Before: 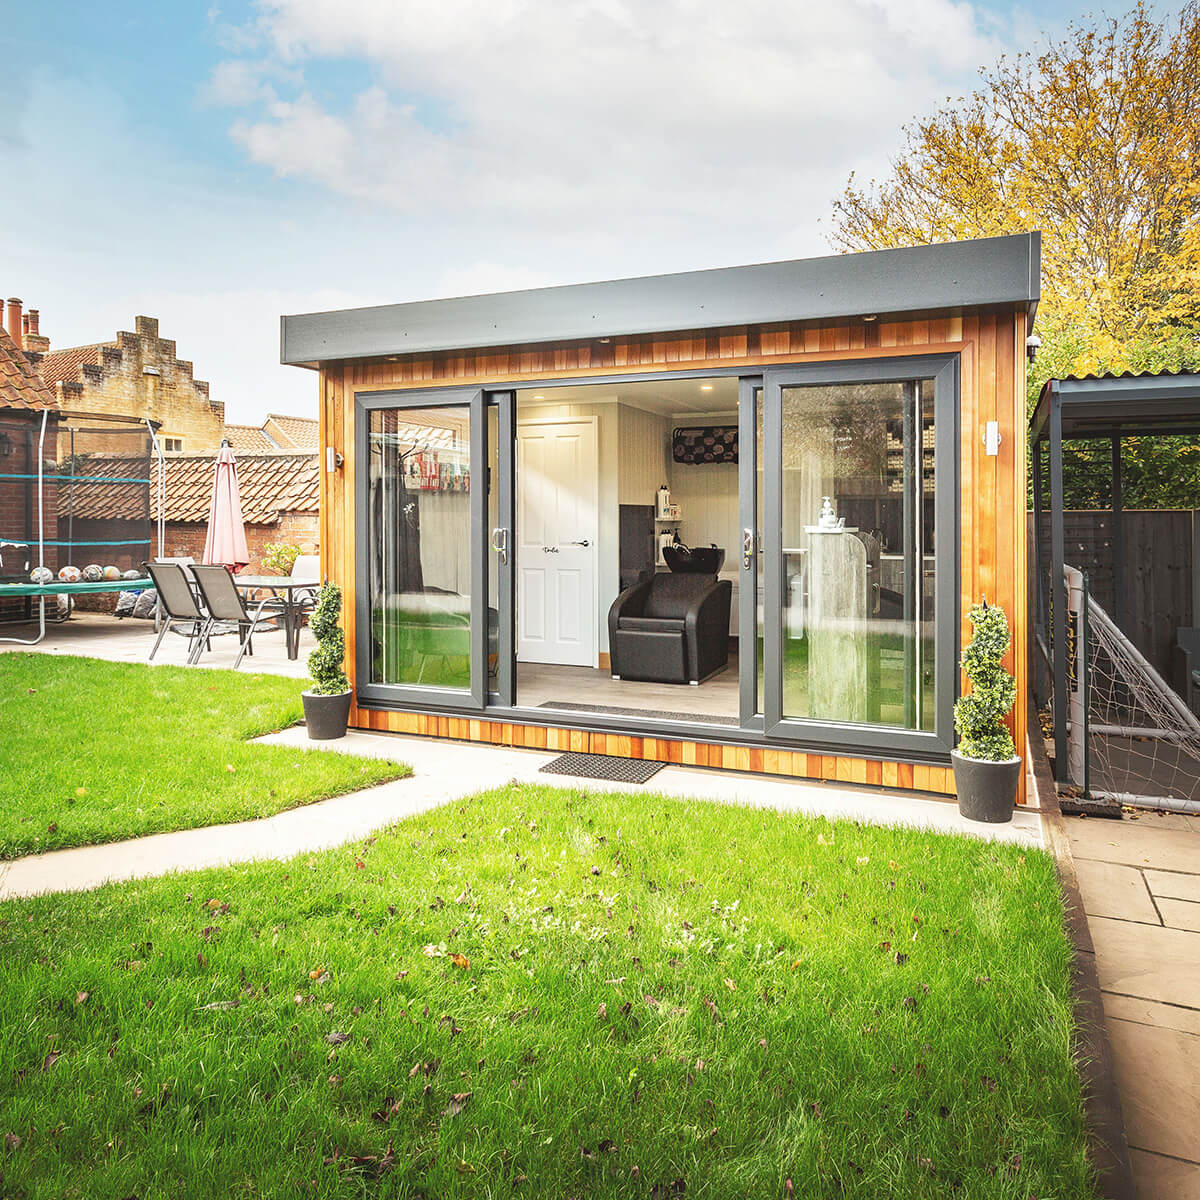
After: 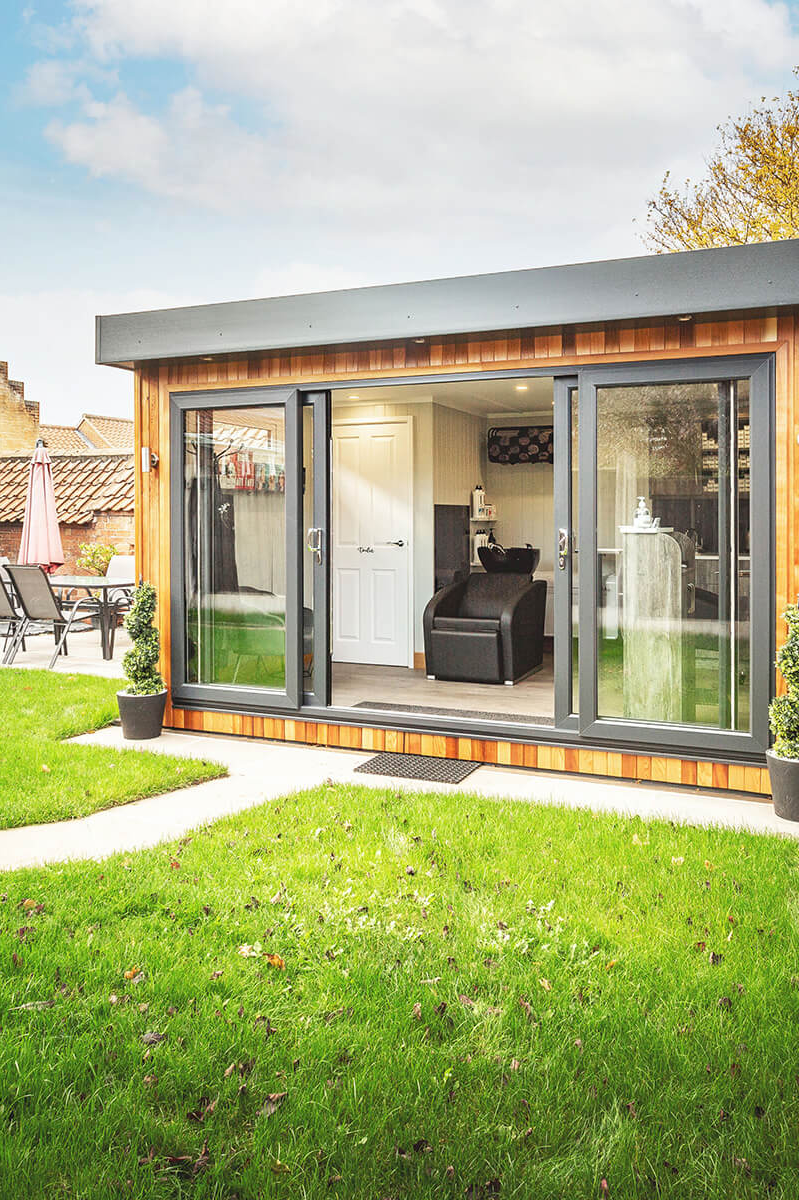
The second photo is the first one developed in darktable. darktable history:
crop: left 15.419%, right 17.914%
